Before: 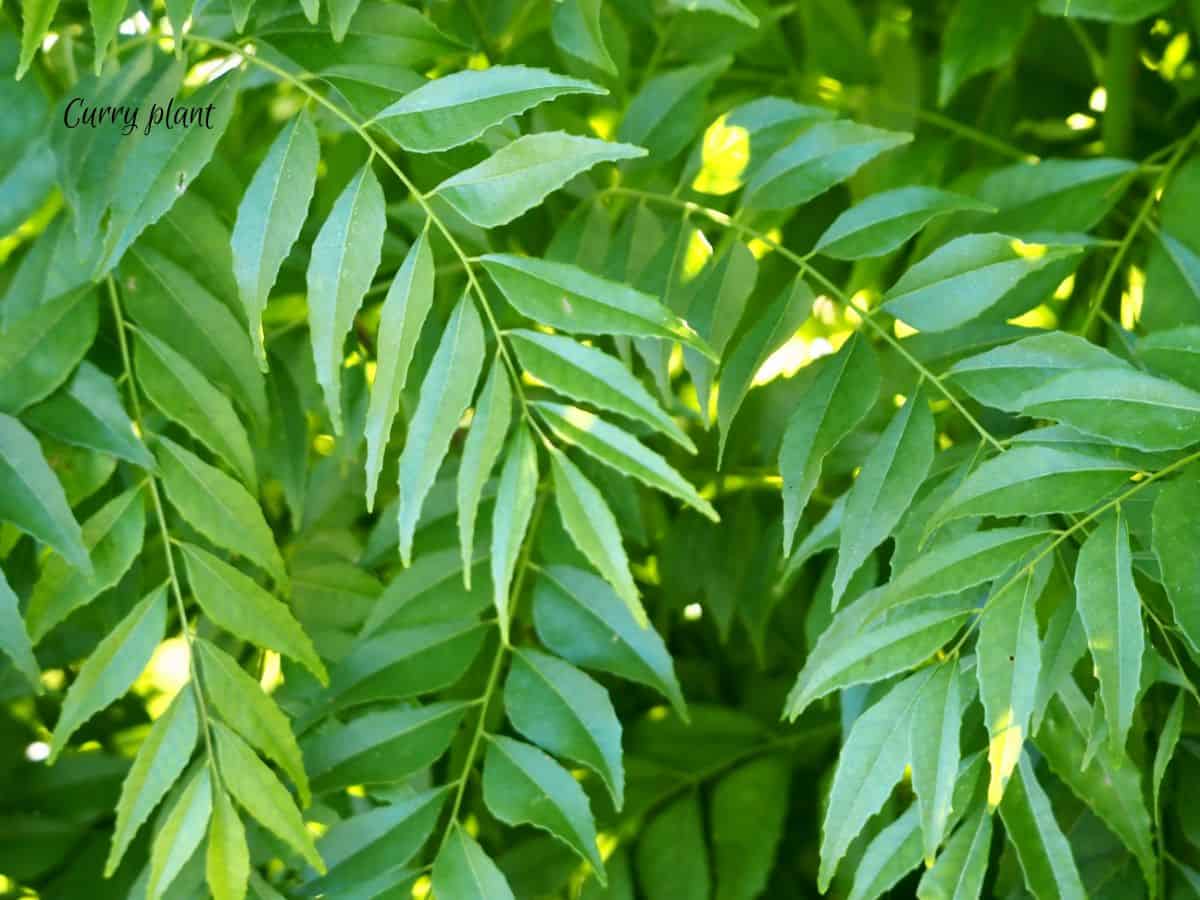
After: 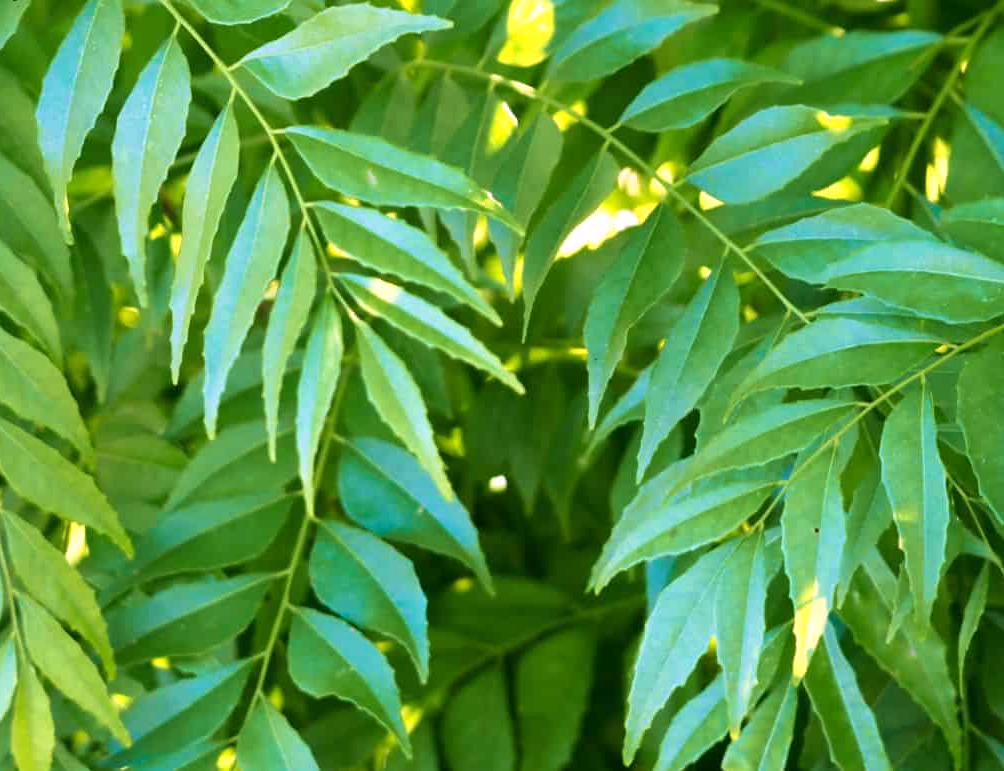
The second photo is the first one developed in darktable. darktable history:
crop: left 16.315%, top 14.246%
white balance: red 1.066, blue 1.119
velvia: strength 45%
